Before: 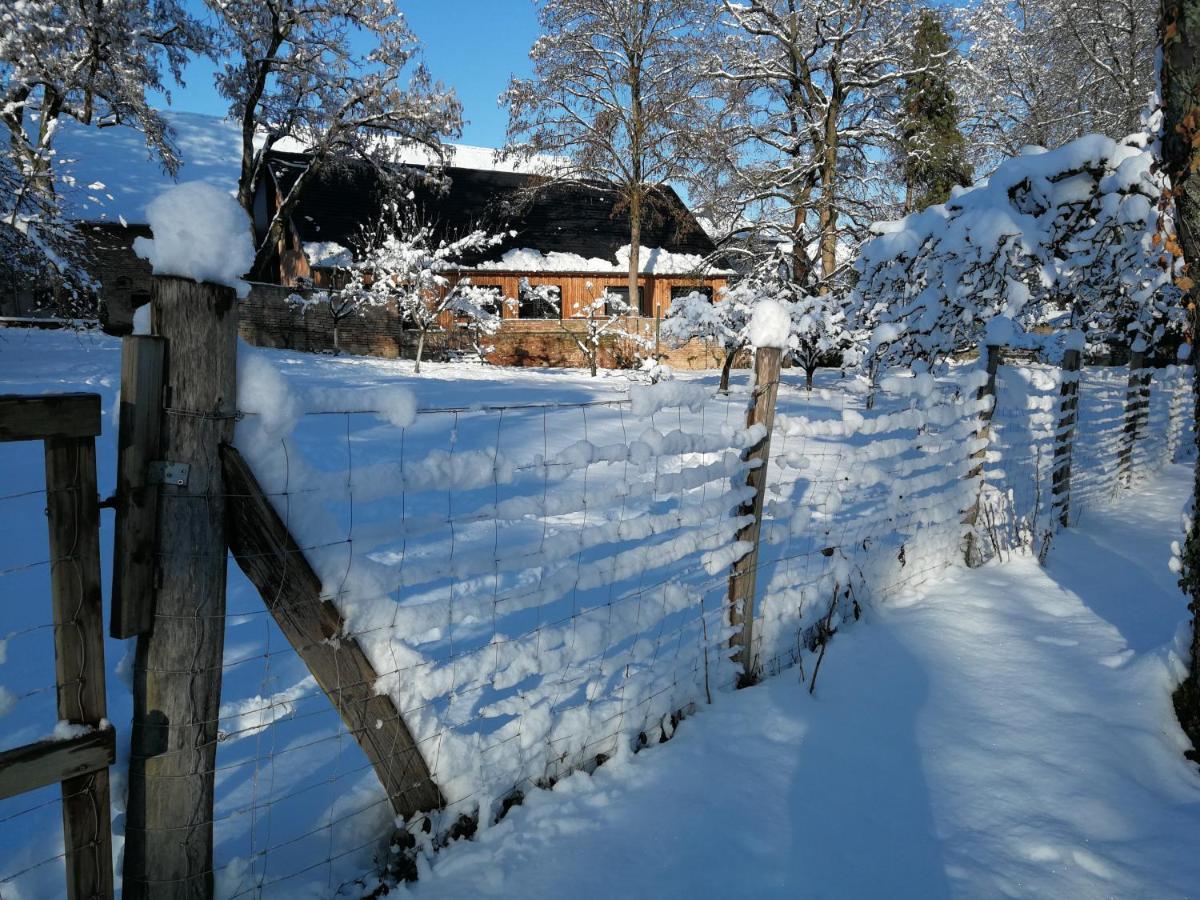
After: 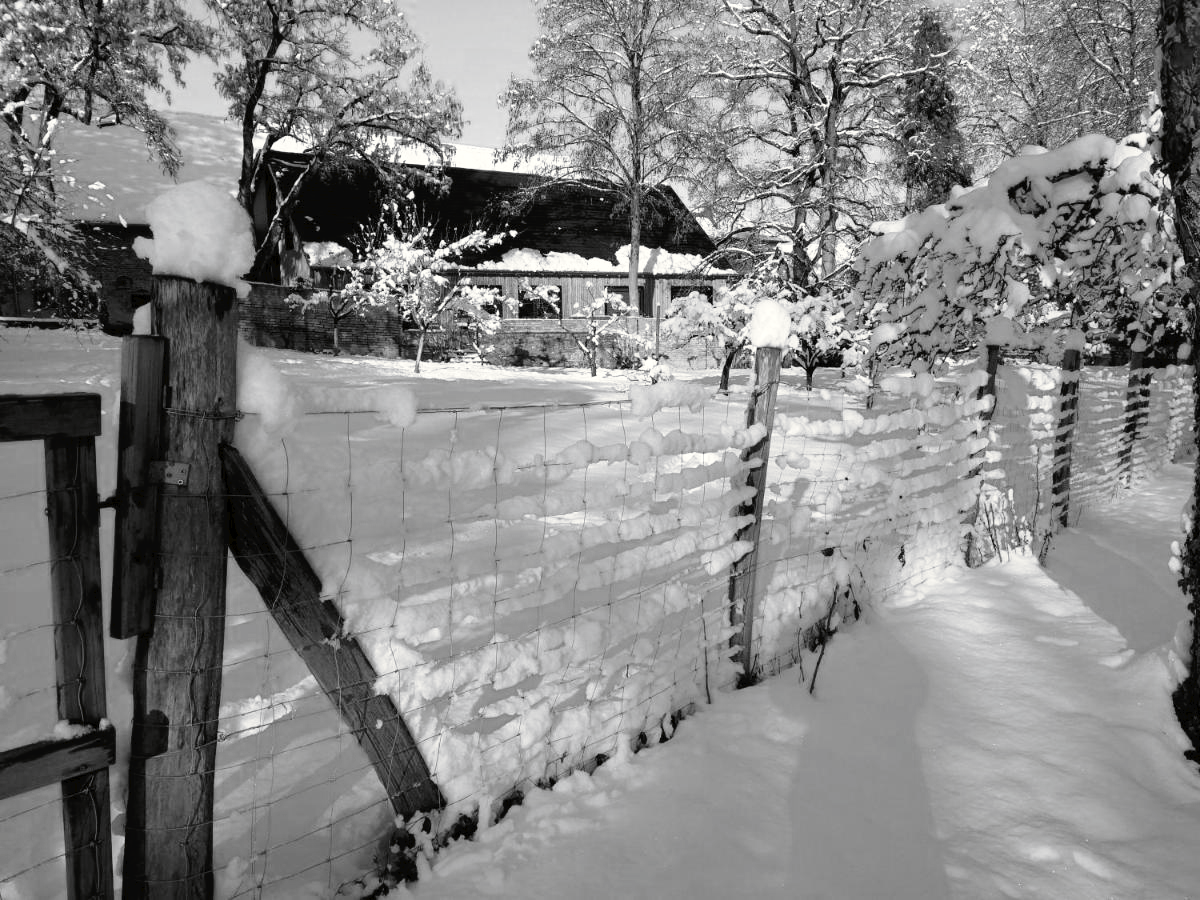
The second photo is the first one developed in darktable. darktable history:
tone curve: curves: ch0 [(0, 0) (0.003, 0.023) (0.011, 0.025) (0.025, 0.029) (0.044, 0.047) (0.069, 0.079) (0.1, 0.113) (0.136, 0.152) (0.177, 0.199) (0.224, 0.26) (0.277, 0.333) (0.335, 0.404) (0.399, 0.48) (0.468, 0.559) (0.543, 0.635) (0.623, 0.713) (0.709, 0.797) (0.801, 0.879) (0.898, 0.953) (1, 1)], preserve colors none
color look up table: target L [100, 100.66, 88.12, 86.7, 87.05, 79.88, 73.68, 72.58, 74.05, 65.87, 50.43, 44.41, 43.19, 41.14, 22.84, 1.645, 200.82, 78.07, 69.61, 65.49, 67, 67.99, 58.64, 66.62, 34.45, 33.74, 35.44, 15.16, 100, 83.84, 89.53, 68.24, 74.78, 82.76, 61.7, 78.07, 78.07, 47.24, 57.09, 46.03, 18, 89.53, 79.88, 72.21, 80.97, 77.71, 57.48, 48.84, 33.18], target a [-0.653, 0.001, -0.002, -0.002, 0 ×10, 0.001, -0.077, 0 ×4, -0.001, 0.001, 0 ×4, 0.001, 0, -0.653, 0, -0.003, 0.001, 0 ×9, -0.003, 0, 0, -0.002, 0 ×4], target b [8.393, -0.002, 0.024, 0.024, 0.001, 0.002 ×9, -0.004, 0.948, -0.001, 0.002, 0.002, 0.002, 0.003, -0.005, 0.002, 0.002, 0.002, -0.002, -0.003, 0.007, 8.393, 0.001, 0.025, -0.005, 0.002 ×8, -0.002, 0.025, 0.002, 0.002, 0.023, 0.002, 0.002, -0.003, 0.001], num patches 49
